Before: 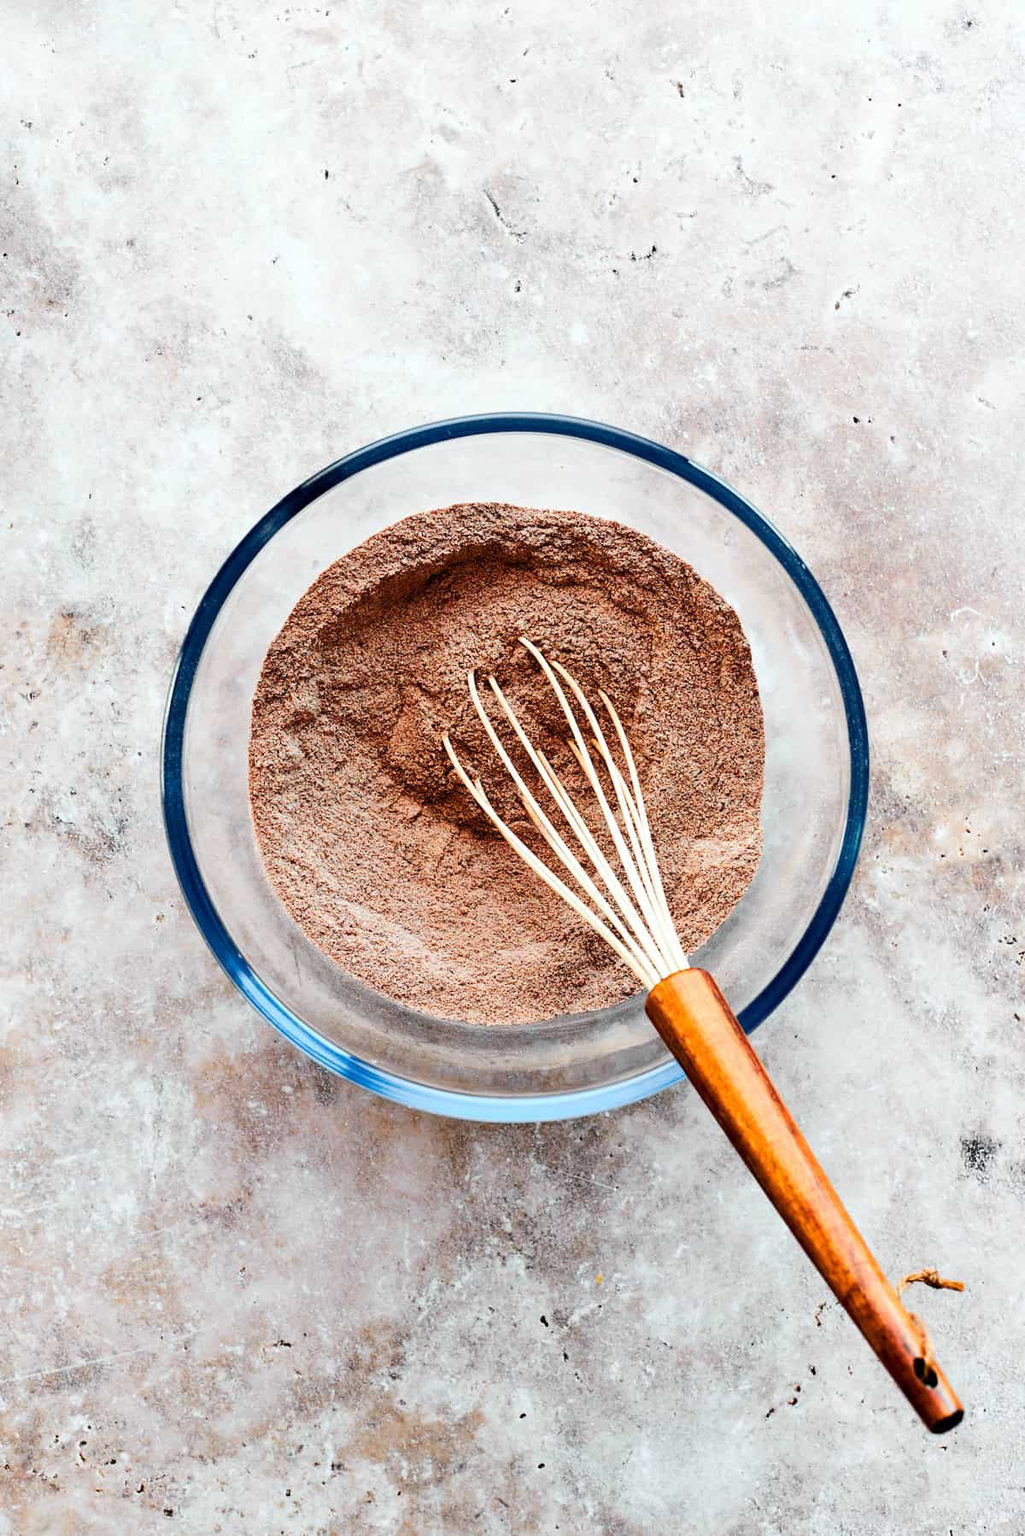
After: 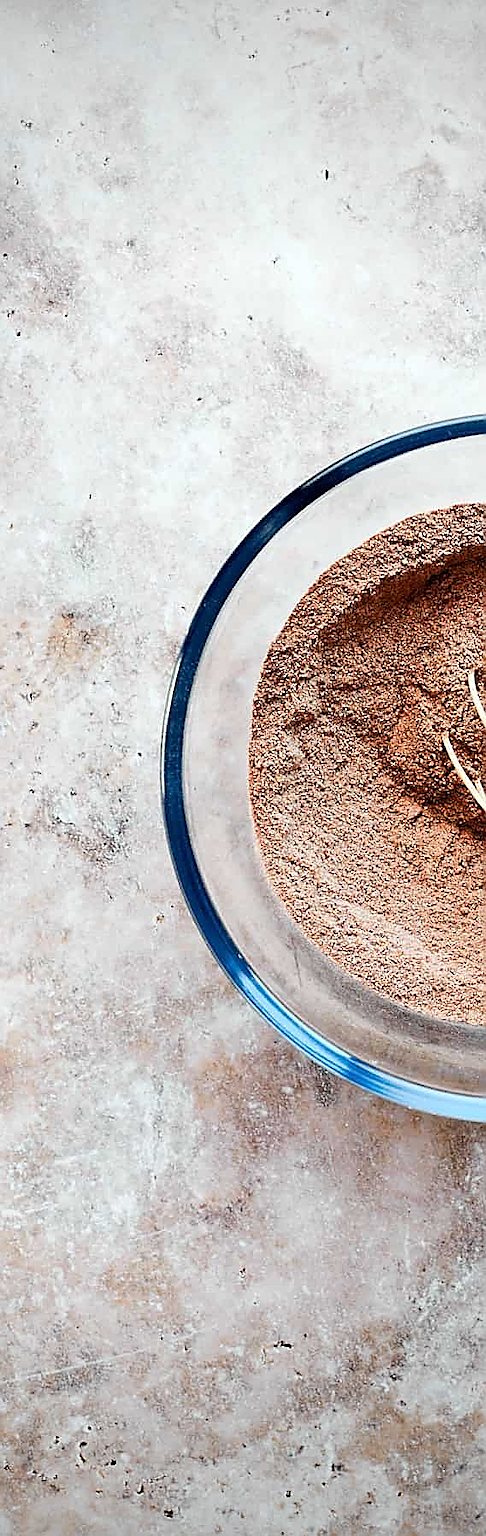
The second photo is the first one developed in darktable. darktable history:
vignetting: fall-off start 67.22%, brightness -0.457, saturation -0.289, width/height ratio 1.019
sharpen: radius 1.408, amount 1.24, threshold 0.646
crop and rotate: left 0.017%, top 0%, right 52.505%
